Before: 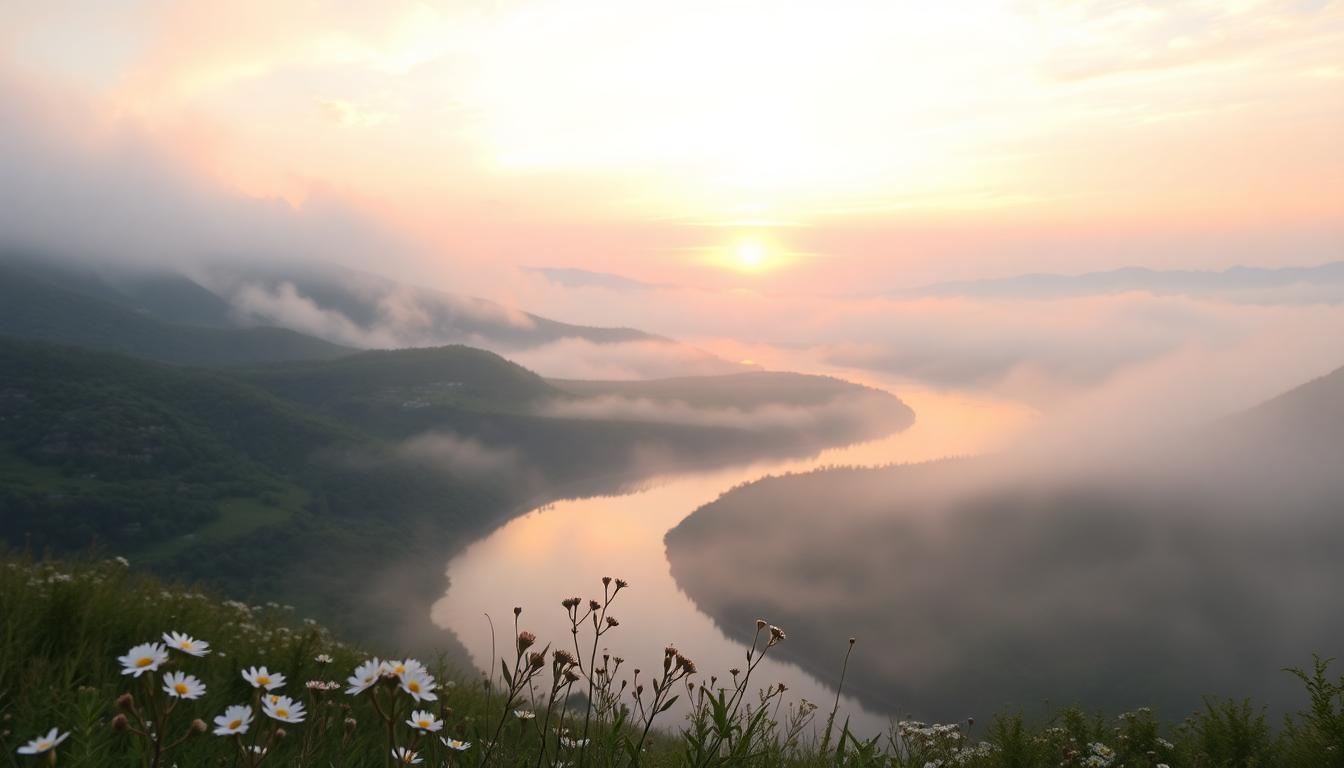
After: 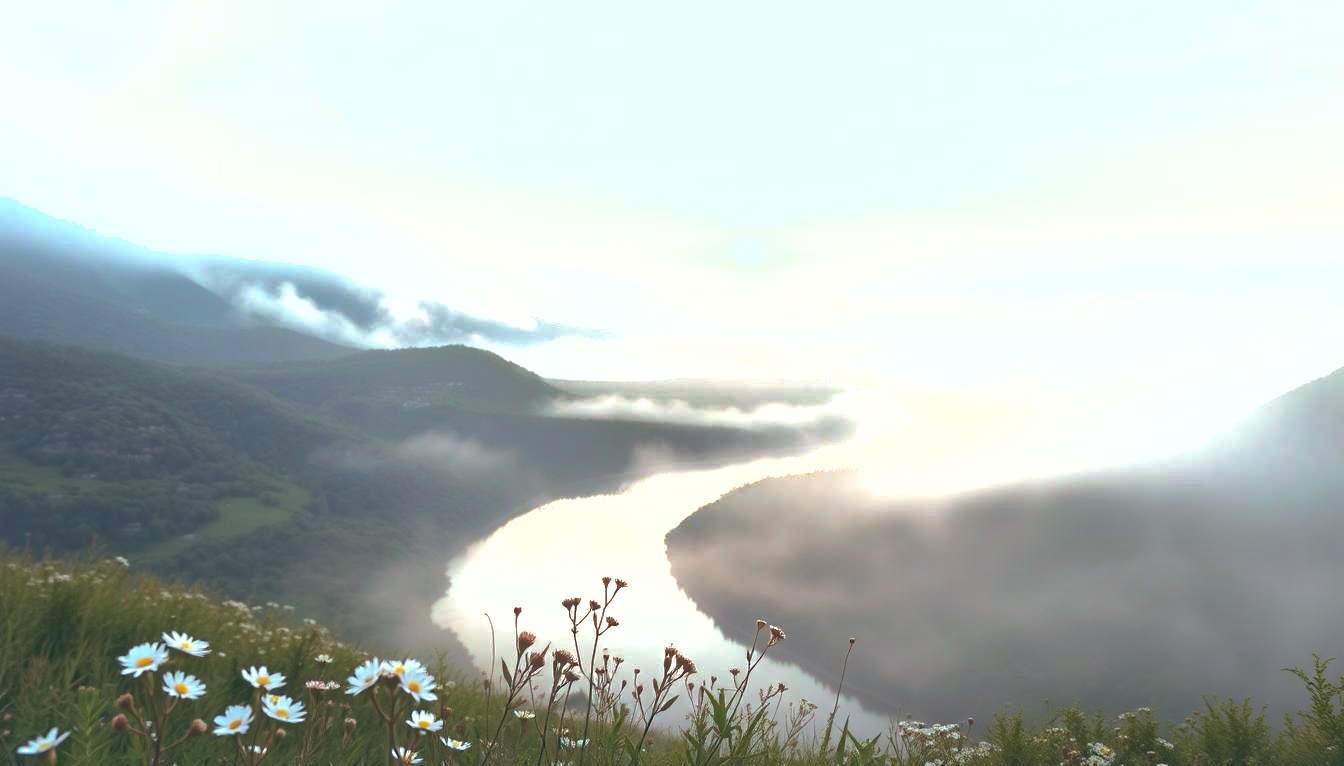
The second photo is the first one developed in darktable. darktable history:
color balance: lift [1.003, 0.993, 1.001, 1.007], gamma [1.018, 1.072, 0.959, 0.928], gain [0.974, 0.873, 1.031, 1.127]
shadows and highlights: highlights -60
crop: top 0.05%, bottom 0.098%
exposure: black level correction 0, exposure 1.55 EV, compensate exposure bias true, compensate highlight preservation false
